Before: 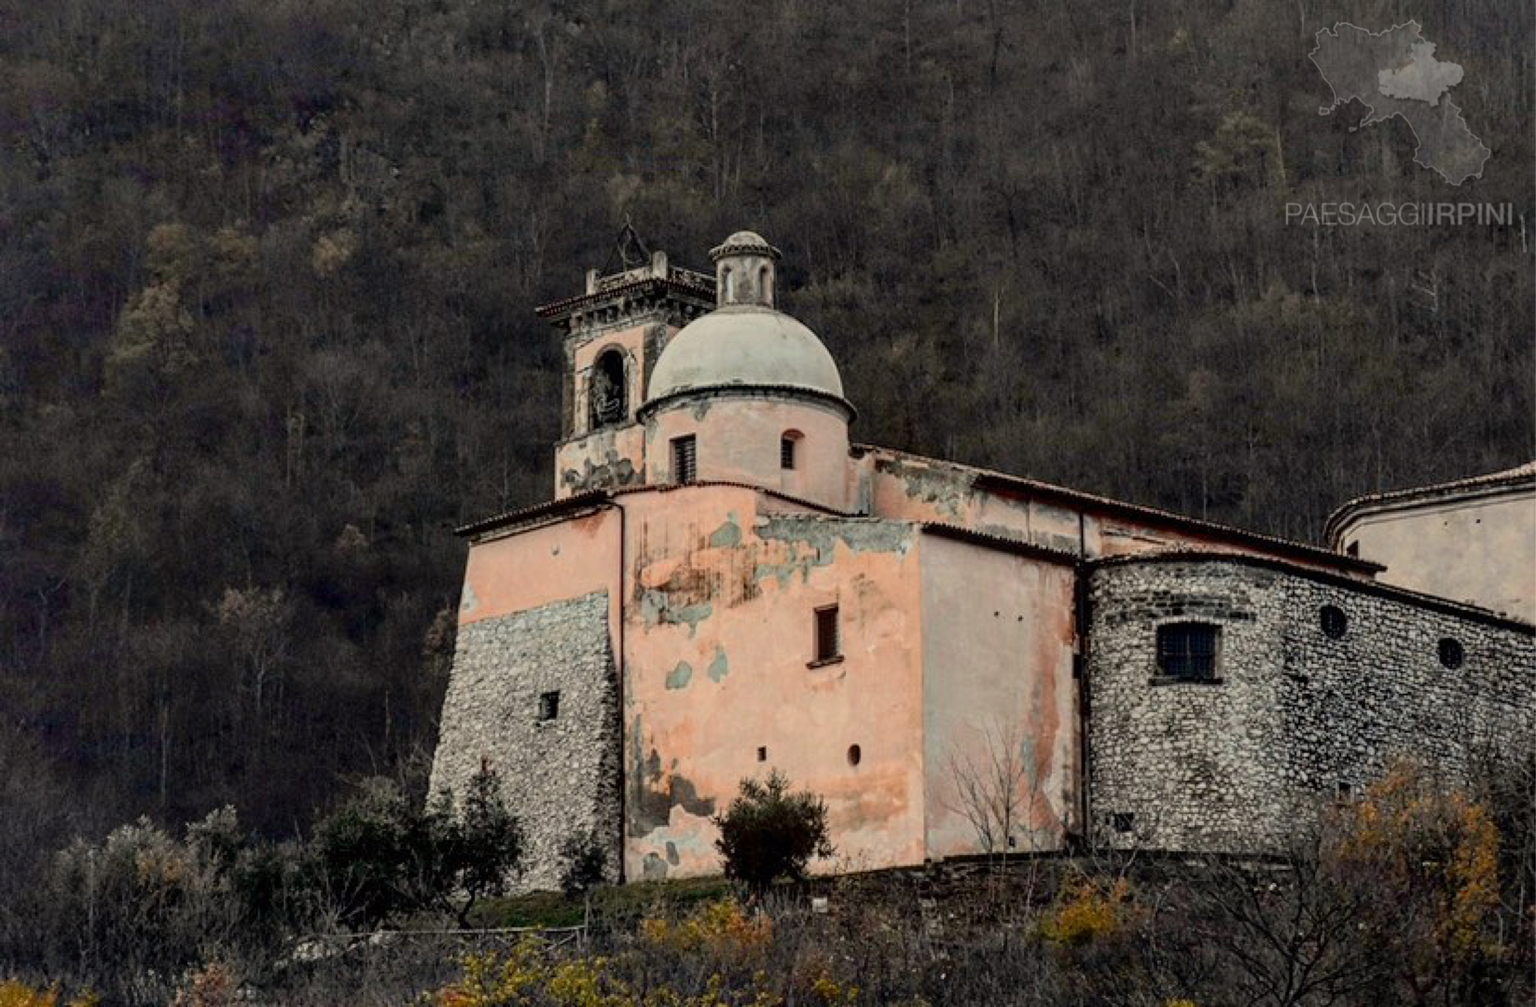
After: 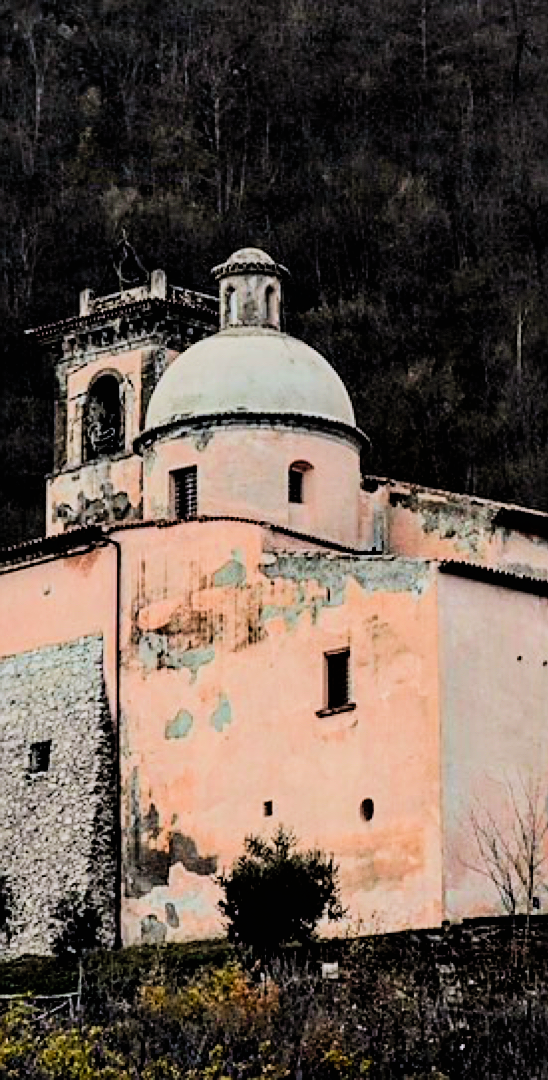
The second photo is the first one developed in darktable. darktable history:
crop: left 33.36%, right 33.36%
contrast brightness saturation: contrast 0.2, brightness 0.16, saturation 0.22
filmic rgb: black relative exposure -4.14 EV, white relative exposure 5.1 EV, hardness 2.11, contrast 1.165
velvia: on, module defaults
white balance: red 0.984, blue 1.059
sharpen: on, module defaults
